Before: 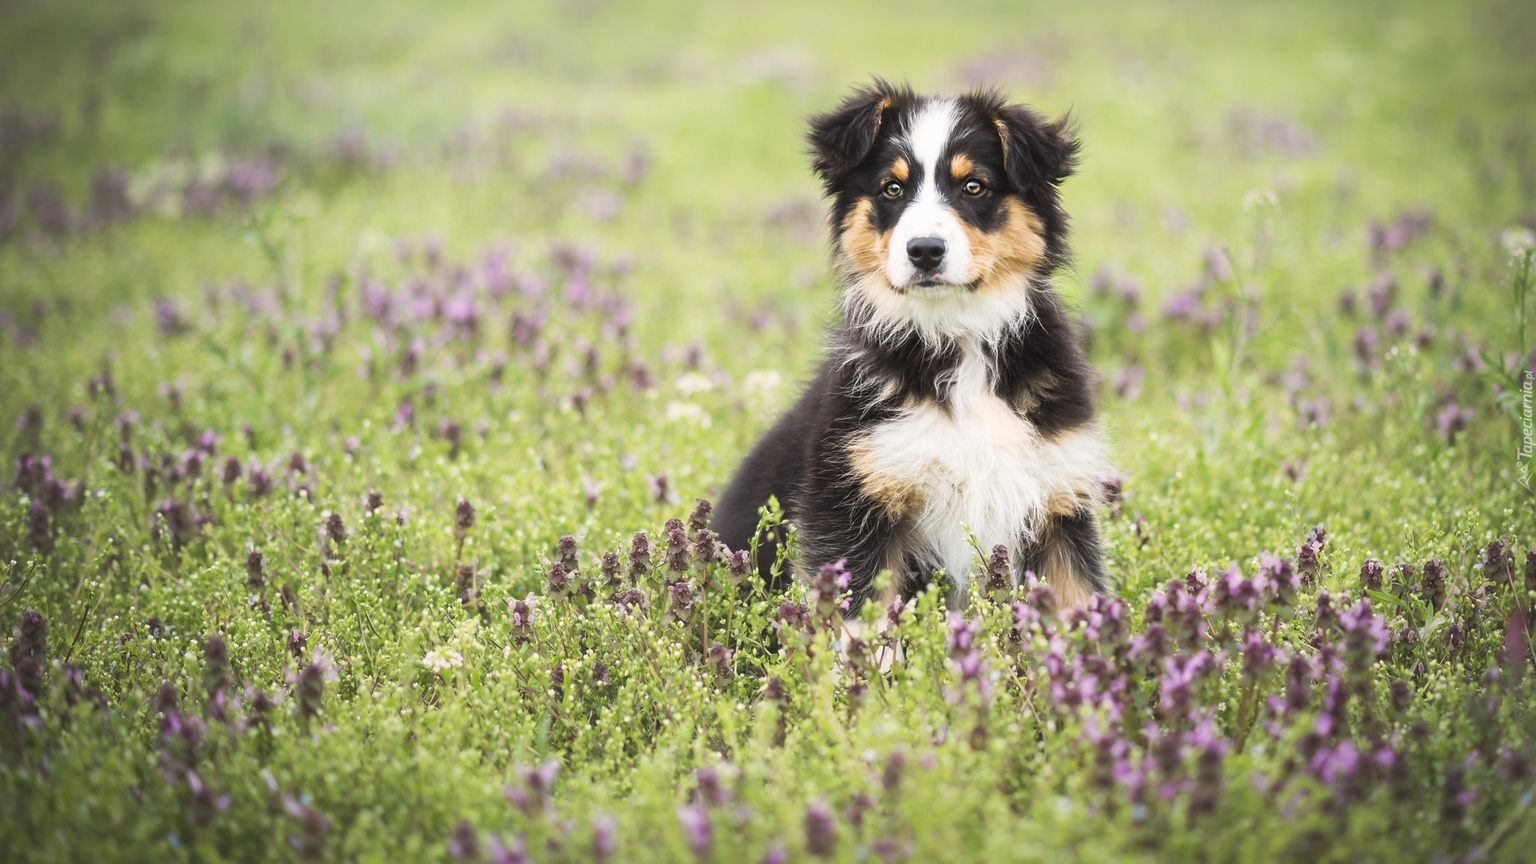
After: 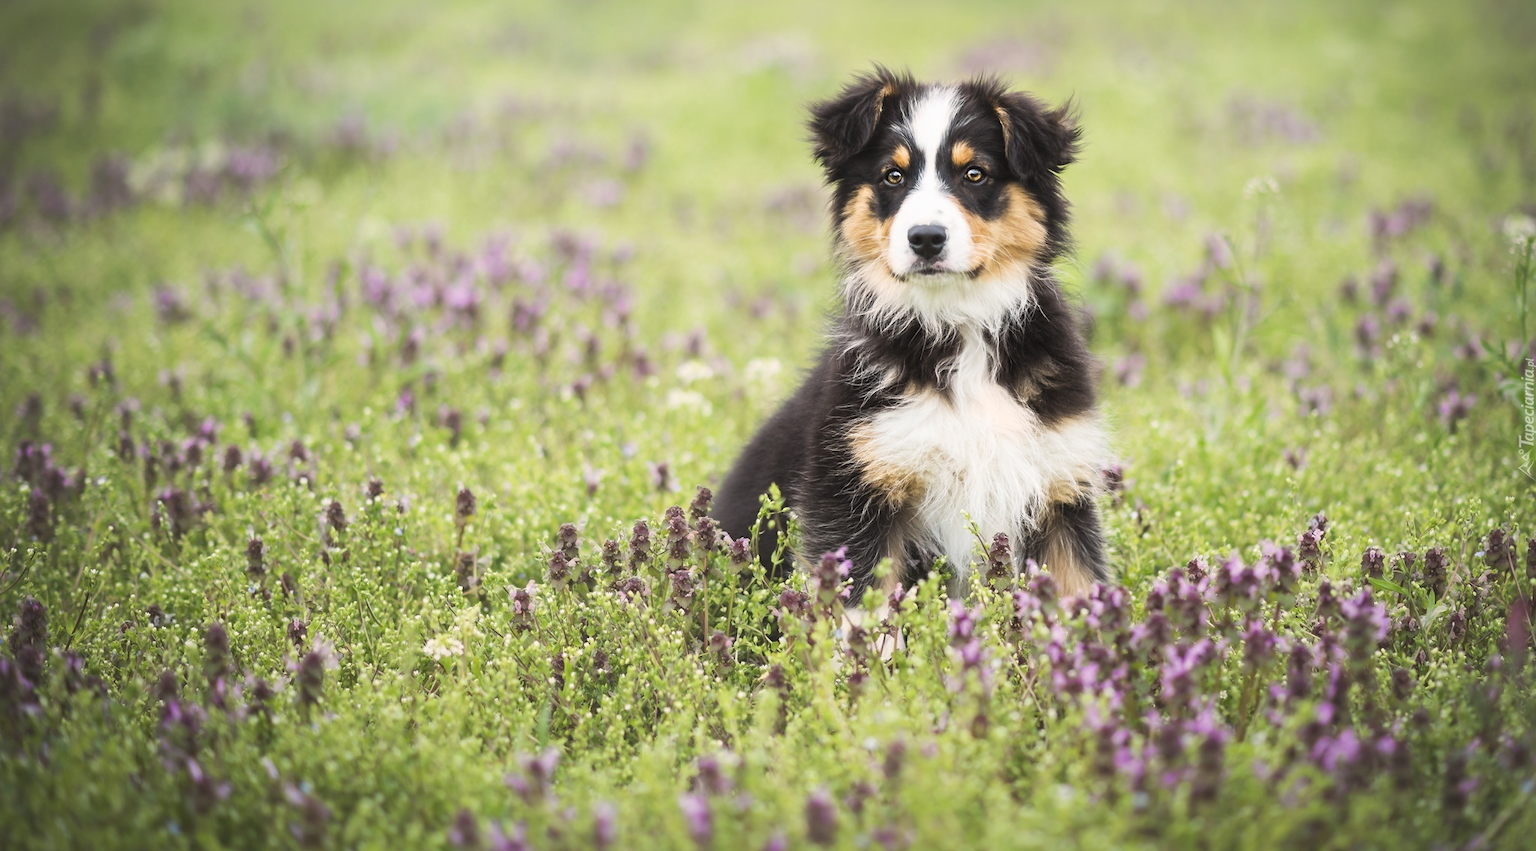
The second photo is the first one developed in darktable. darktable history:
crop: top 1.5%, right 0.072%
